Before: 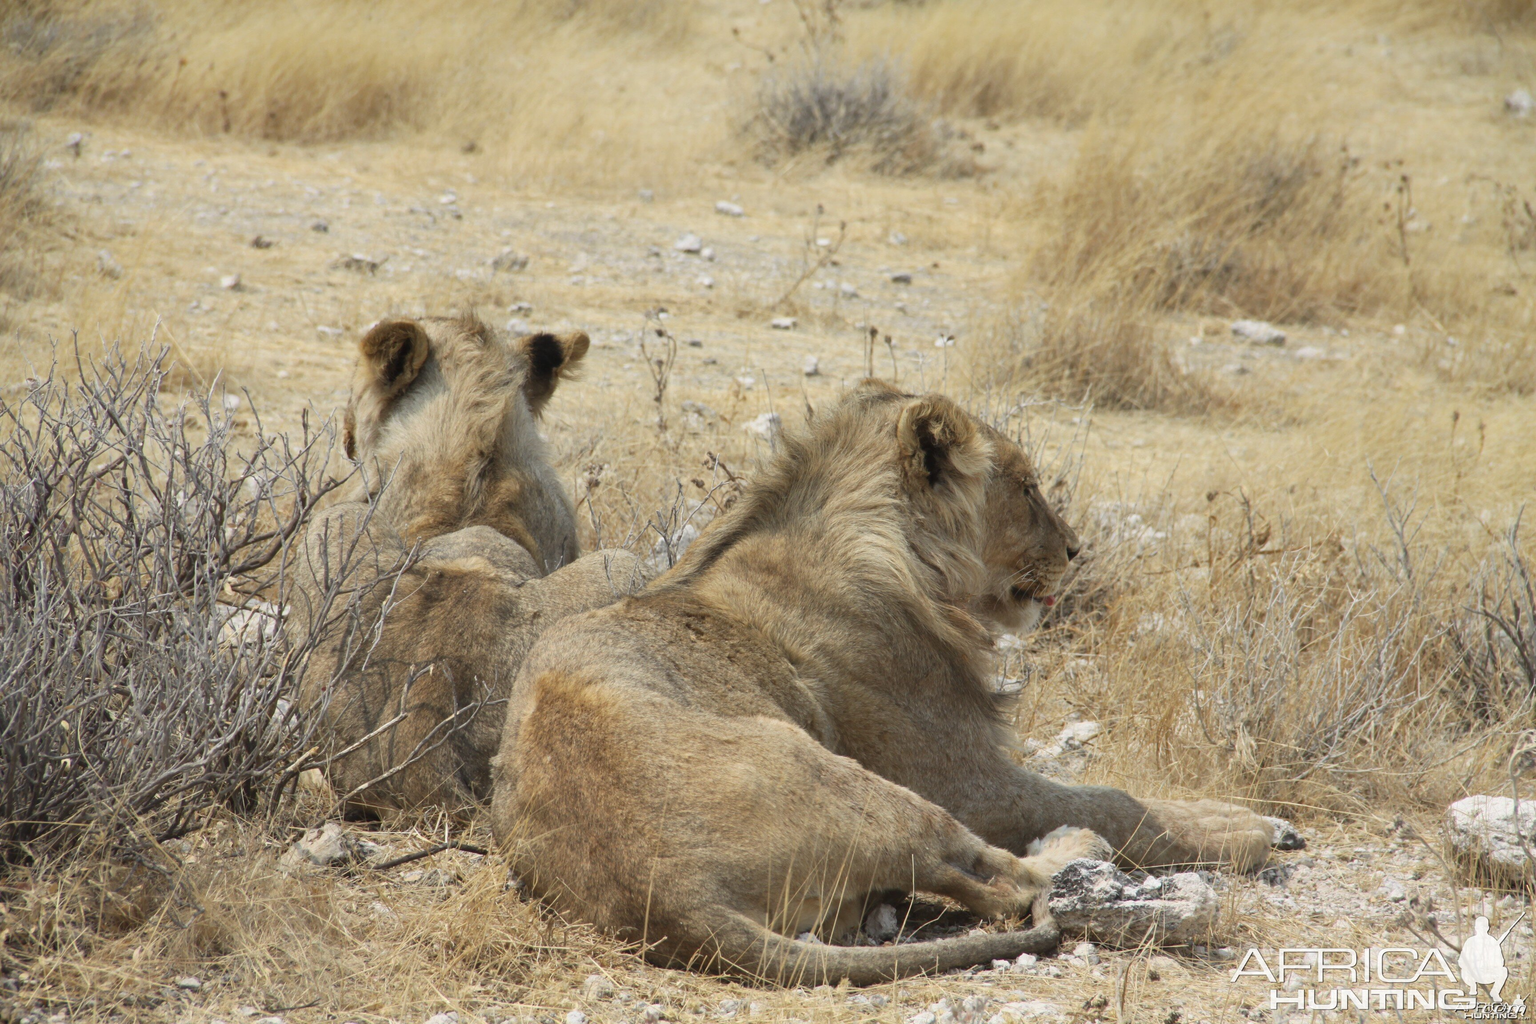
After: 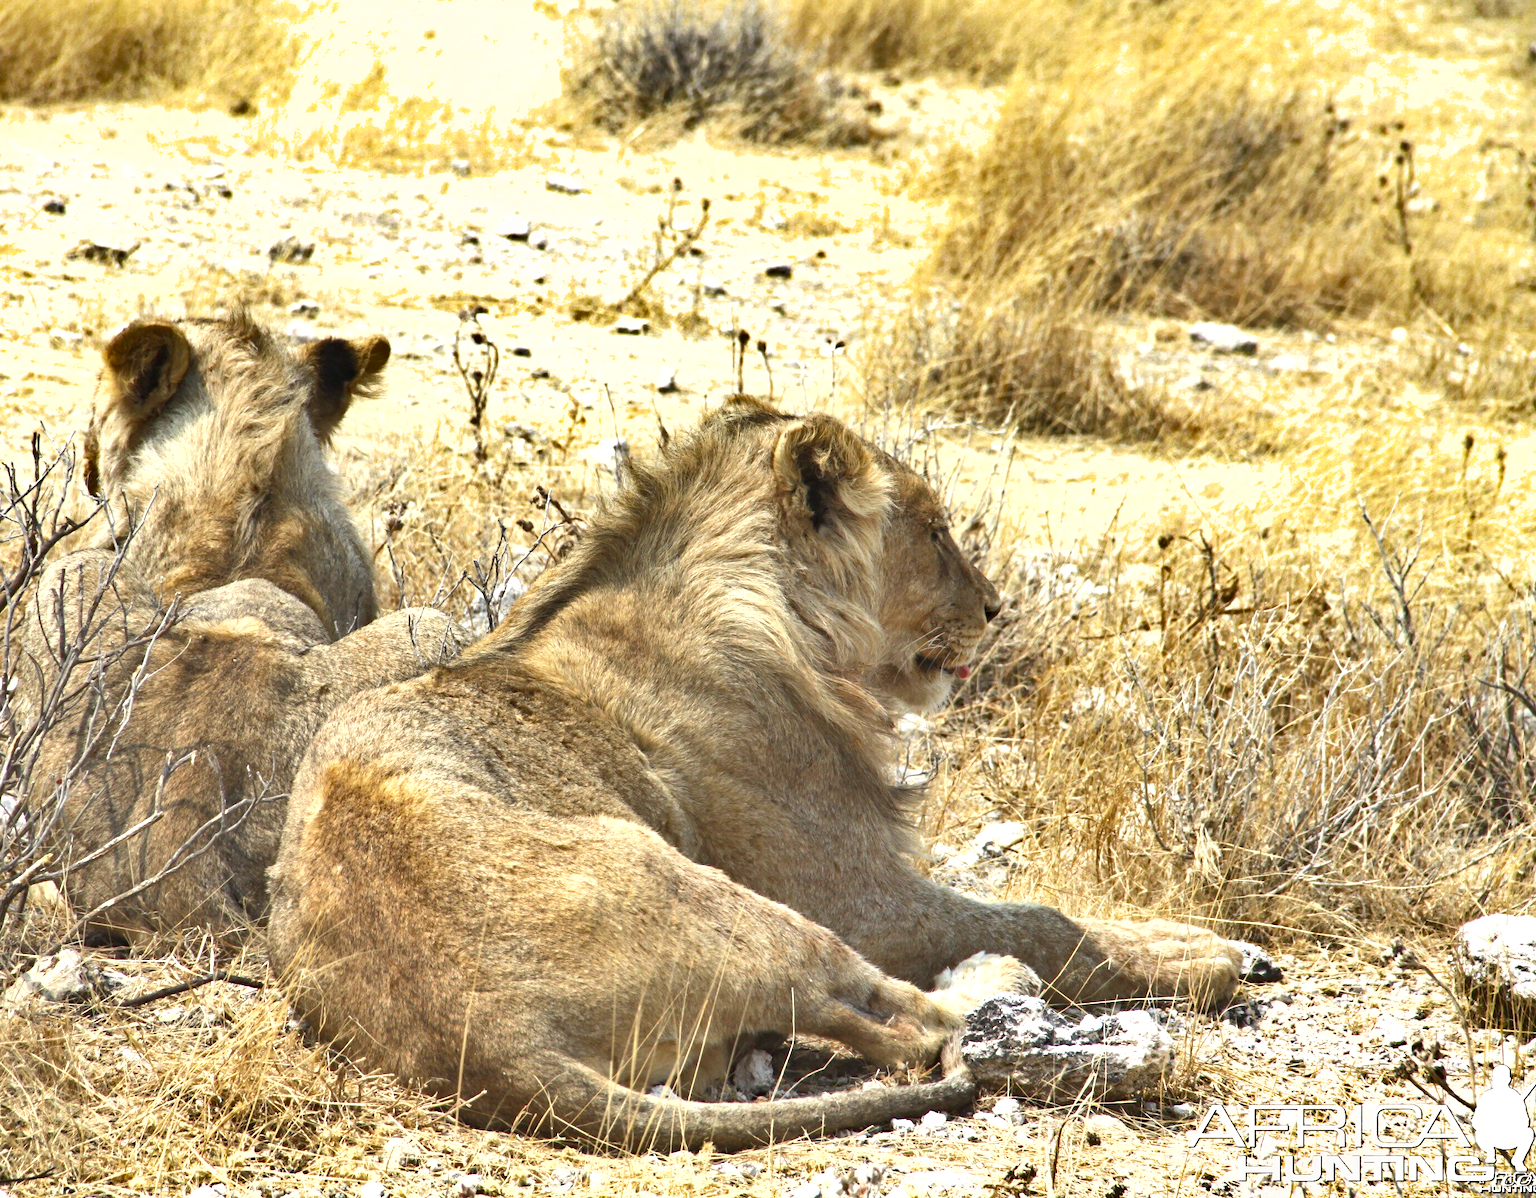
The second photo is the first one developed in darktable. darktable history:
shadows and highlights: radius 107.36, shadows 23.49, highlights -58.89, highlights color adjustment 49.11%, low approximation 0.01, soften with gaussian
crop and rotate: left 18.015%, top 6.005%, right 1.665%
haze removal: strength 0.294, distance 0.252, compatibility mode true, adaptive false
exposure: black level correction 0, exposure 1.105 EV, compensate highlight preservation false
